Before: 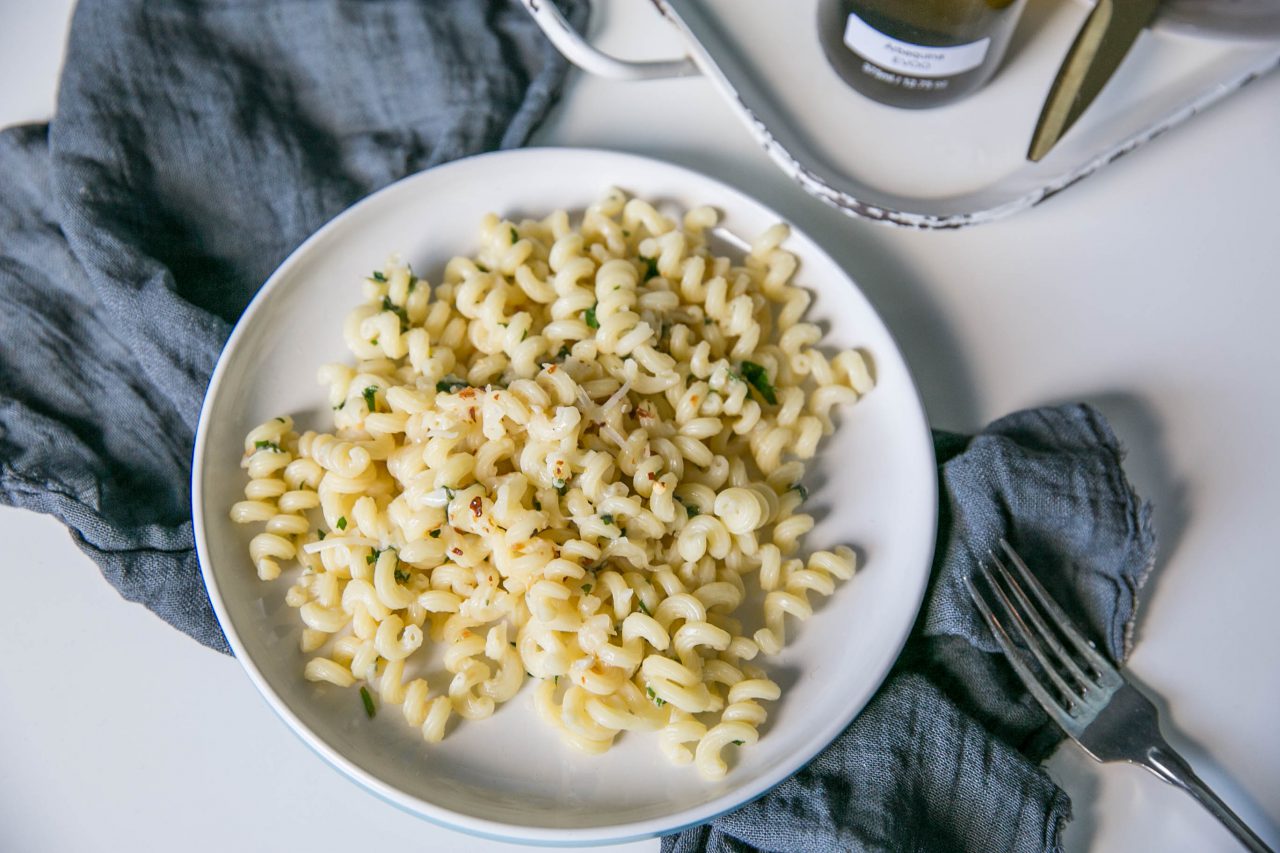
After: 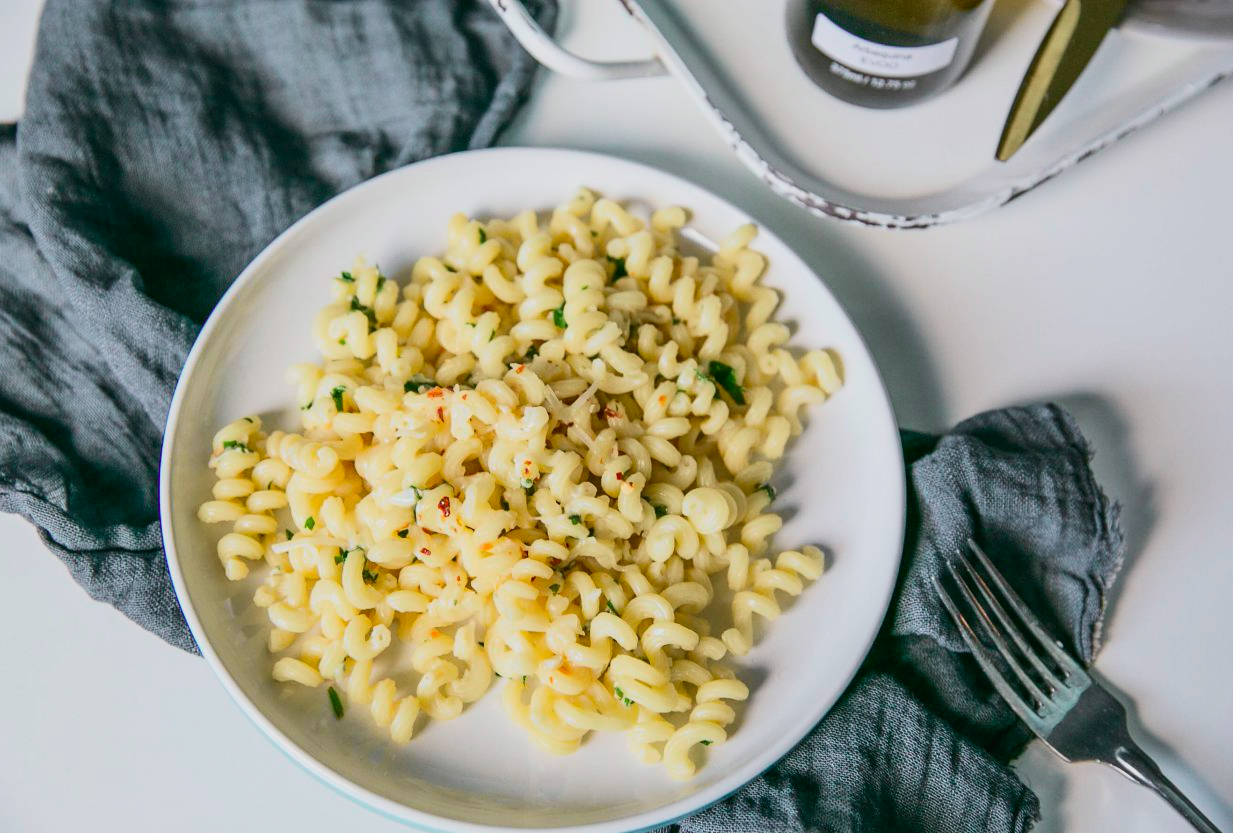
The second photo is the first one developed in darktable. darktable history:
crop and rotate: left 2.536%, right 1.107%, bottom 2.246%
tone curve: curves: ch0 [(0, 0.018) (0.036, 0.038) (0.15, 0.131) (0.27, 0.247) (0.503, 0.556) (0.763, 0.785) (1, 0.919)]; ch1 [(0, 0) (0.203, 0.158) (0.333, 0.283) (0.451, 0.417) (0.502, 0.5) (0.519, 0.522) (0.562, 0.588) (0.603, 0.664) (0.722, 0.813) (1, 1)]; ch2 [(0, 0) (0.29, 0.295) (0.404, 0.436) (0.497, 0.499) (0.521, 0.523) (0.561, 0.605) (0.639, 0.664) (0.712, 0.764) (1, 1)], color space Lab, independent channels, preserve colors none
